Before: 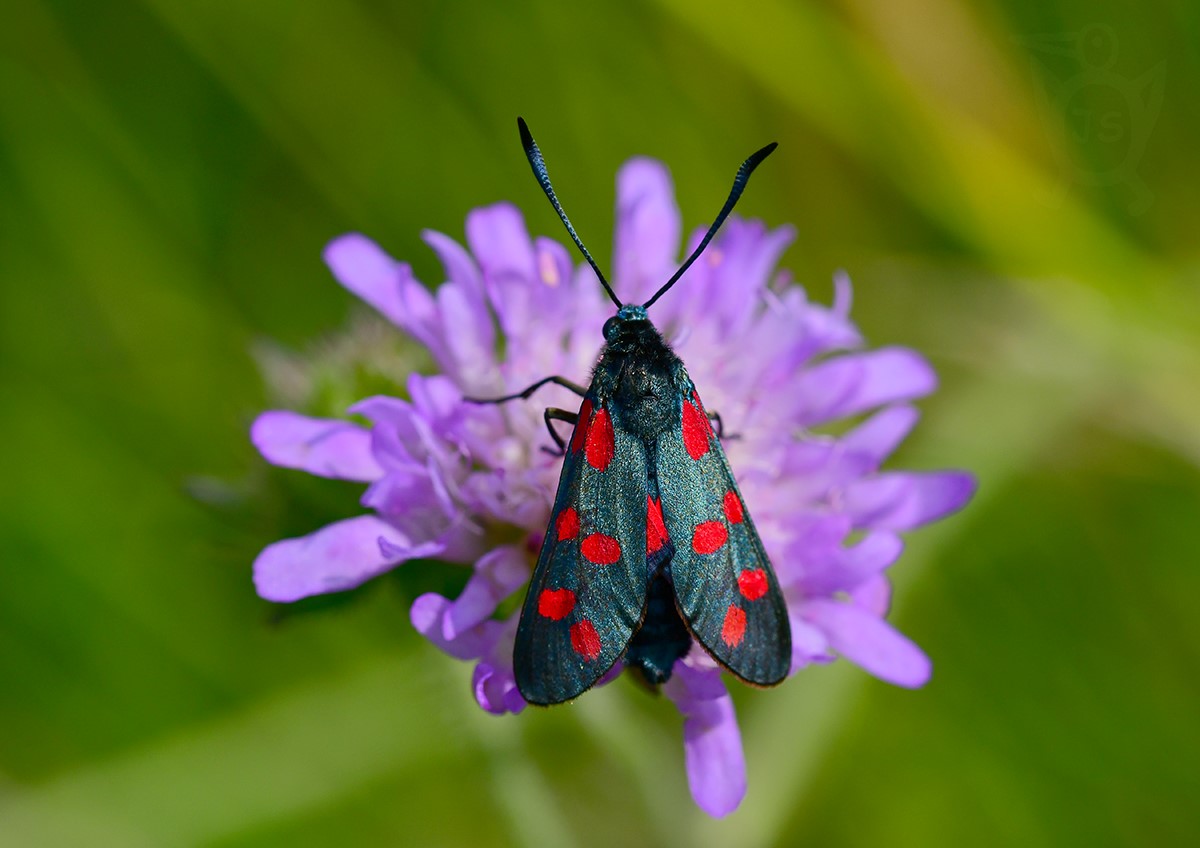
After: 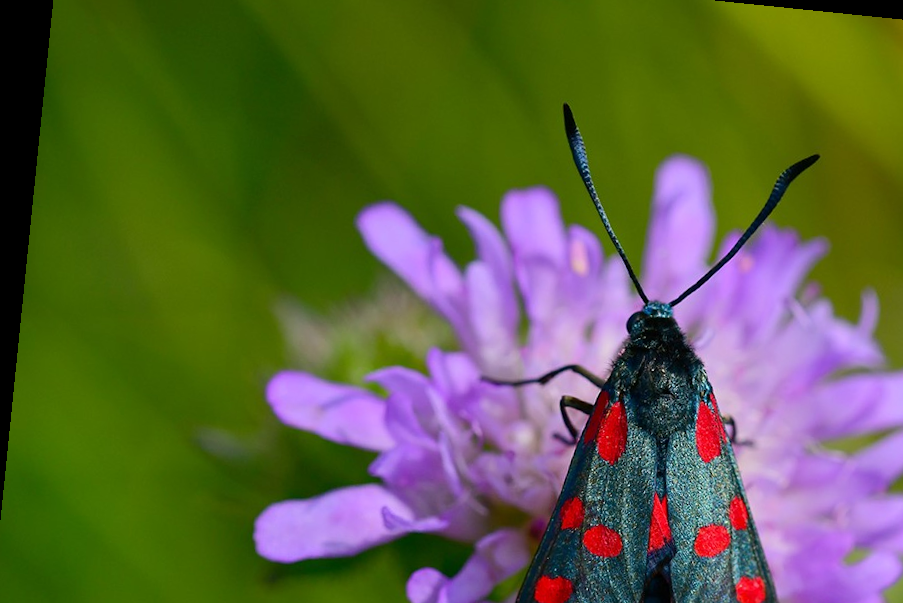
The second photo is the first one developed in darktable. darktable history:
crop and rotate: angle -5.81°, left 1.974%, top 6.834%, right 27.385%, bottom 30.64%
